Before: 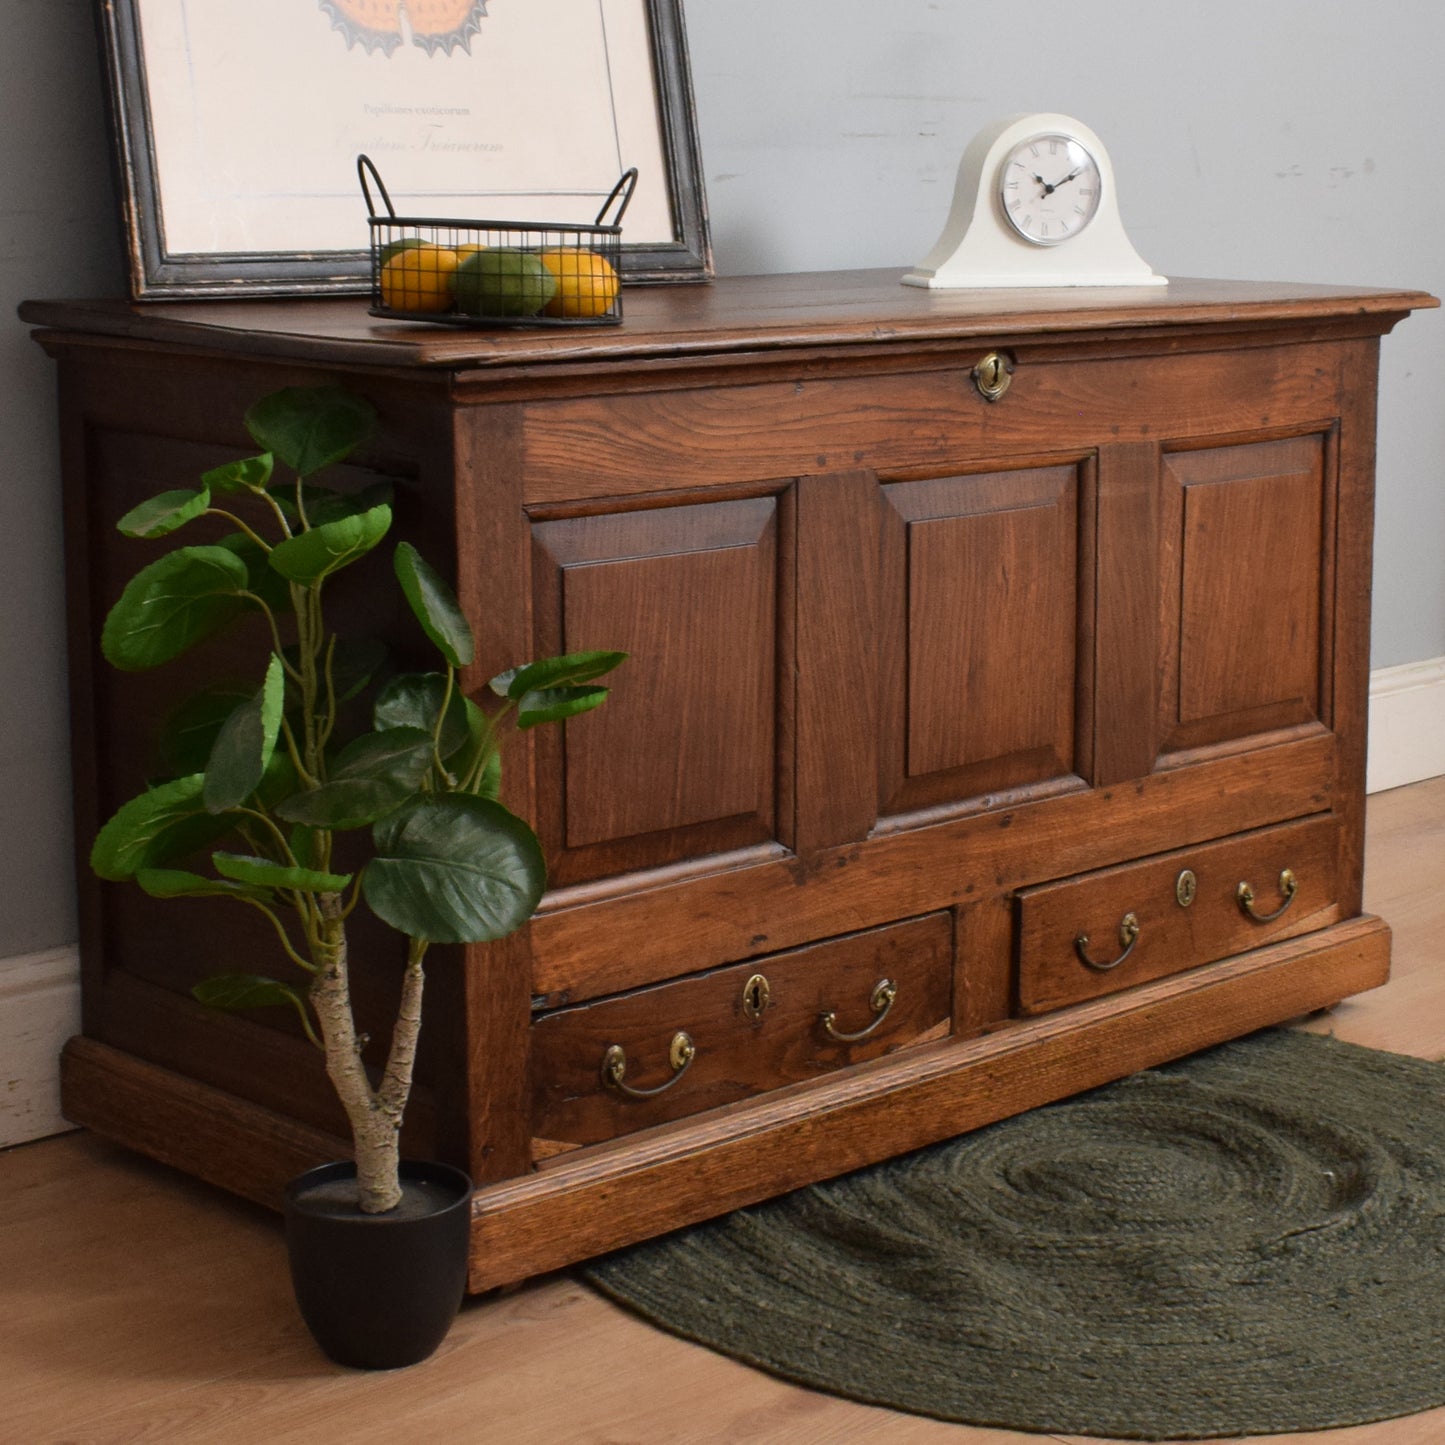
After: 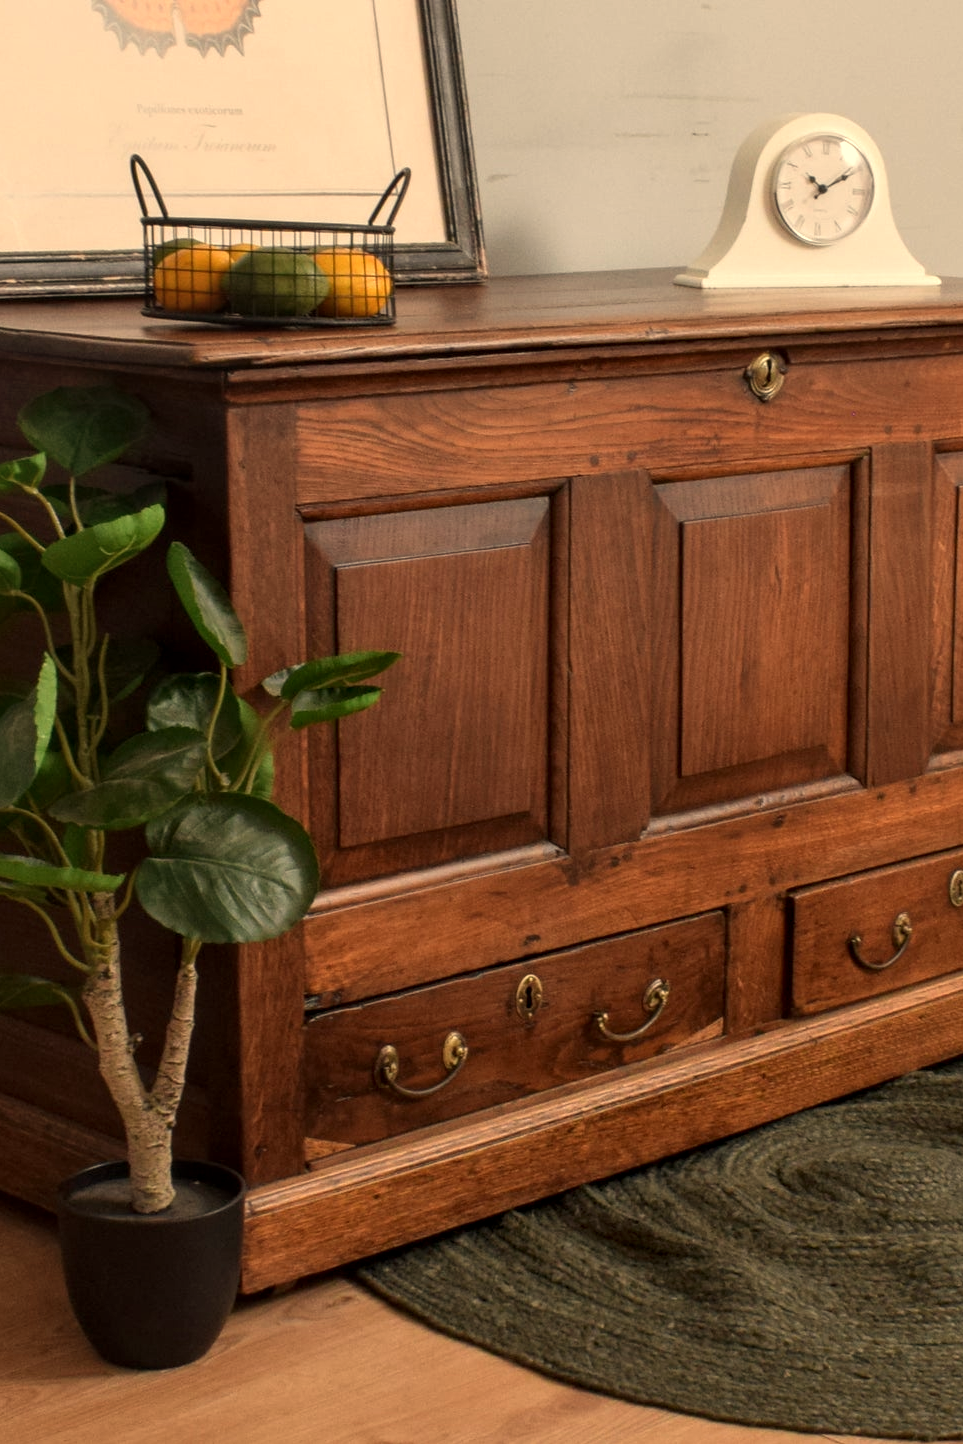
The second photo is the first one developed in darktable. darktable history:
crop and rotate: left 15.754%, right 17.579%
local contrast: on, module defaults
white balance: red 1.123, blue 0.83
